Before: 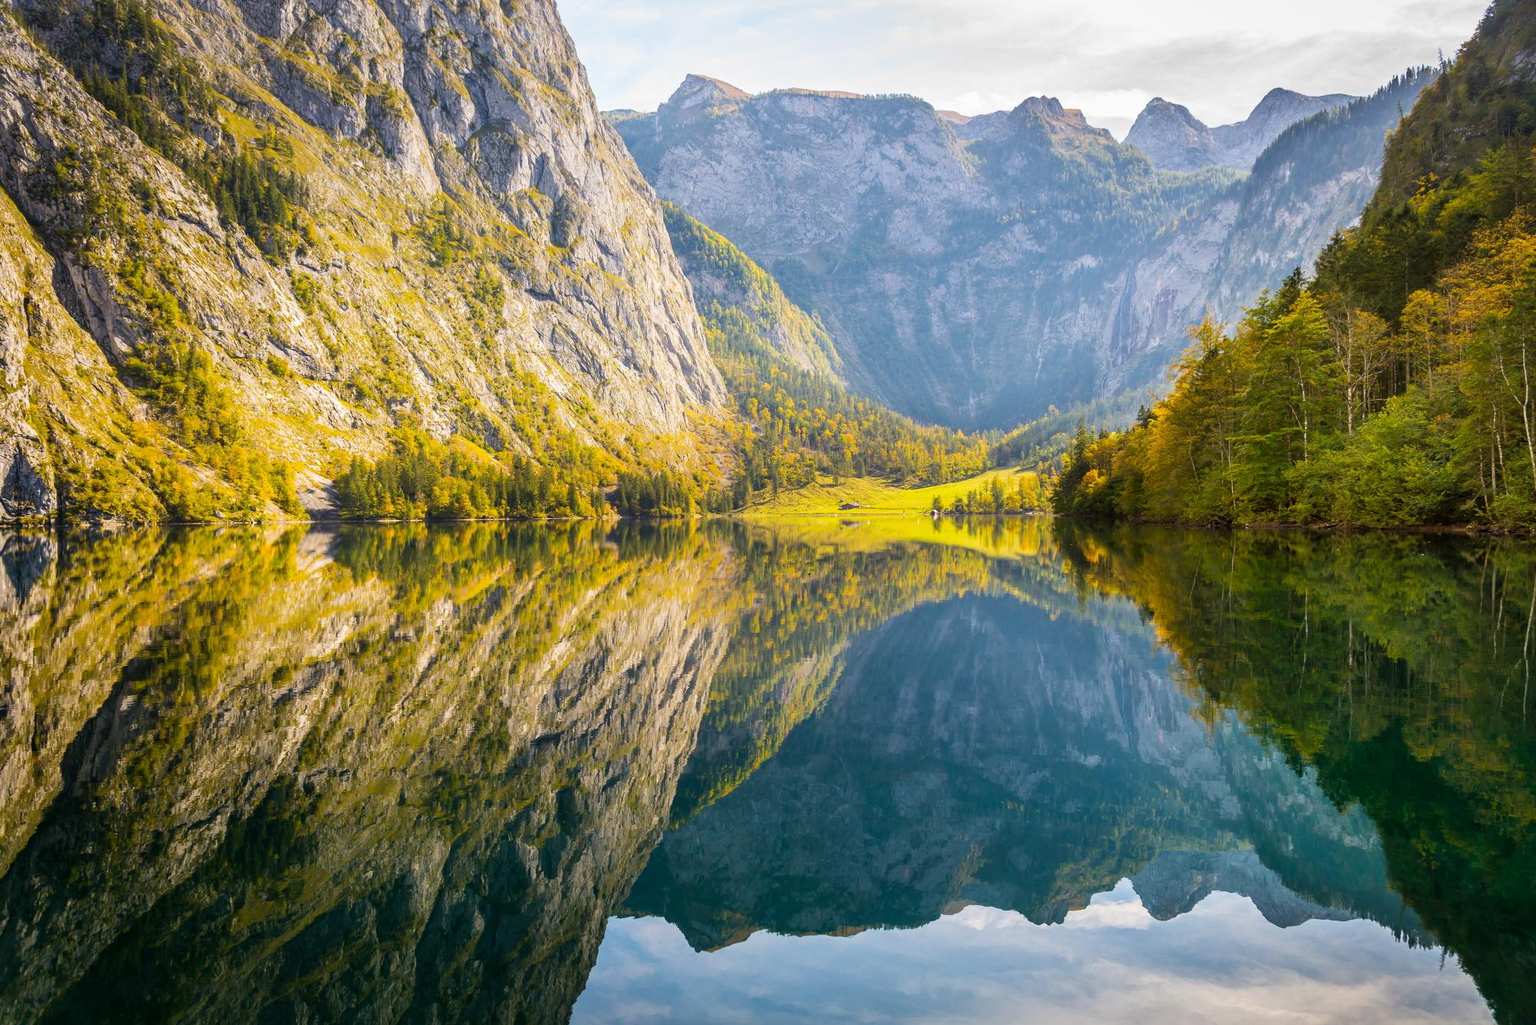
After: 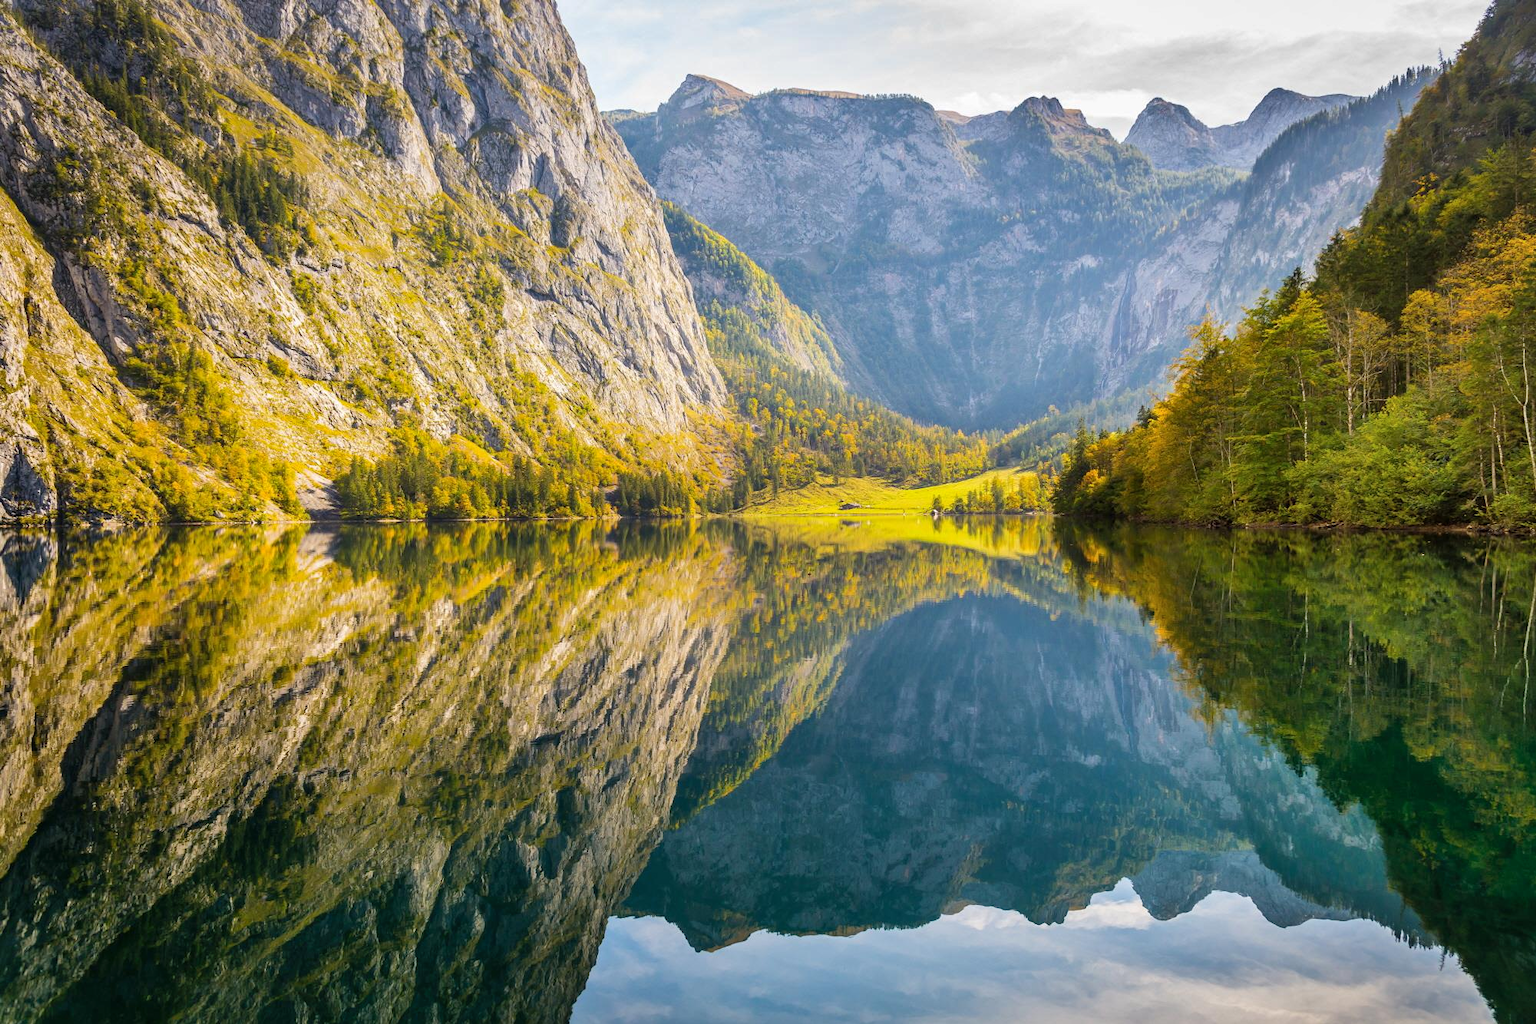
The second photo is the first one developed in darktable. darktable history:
shadows and highlights: shadows 48.24, highlights -40.7, highlights color adjustment 39.04%, soften with gaussian
